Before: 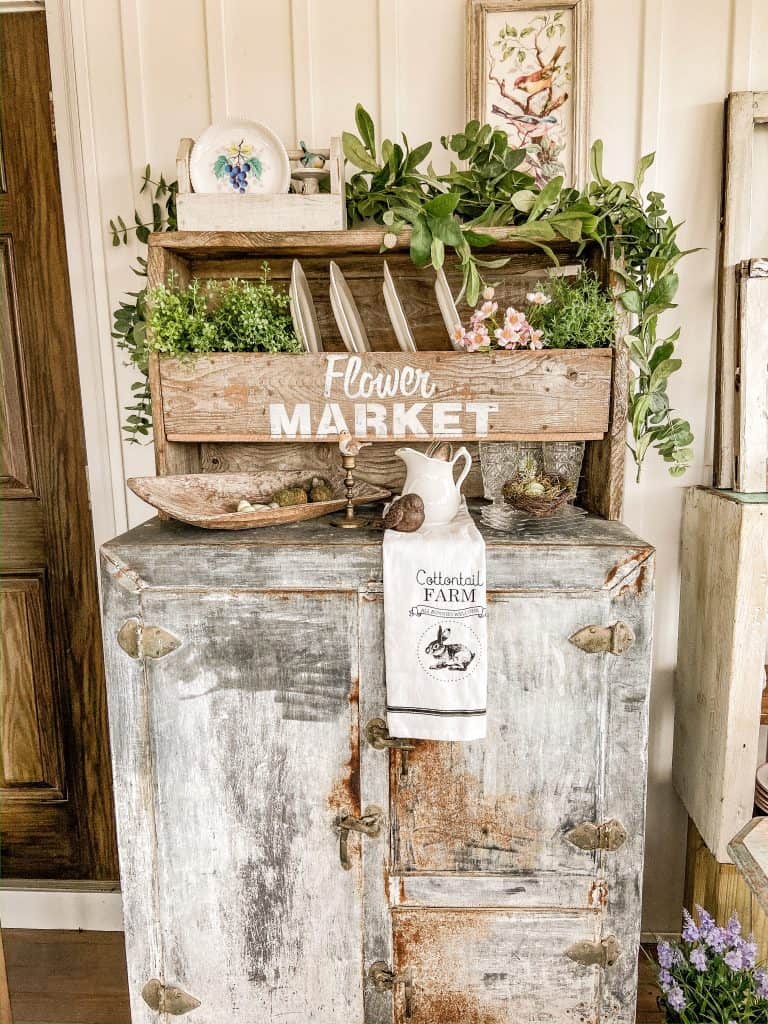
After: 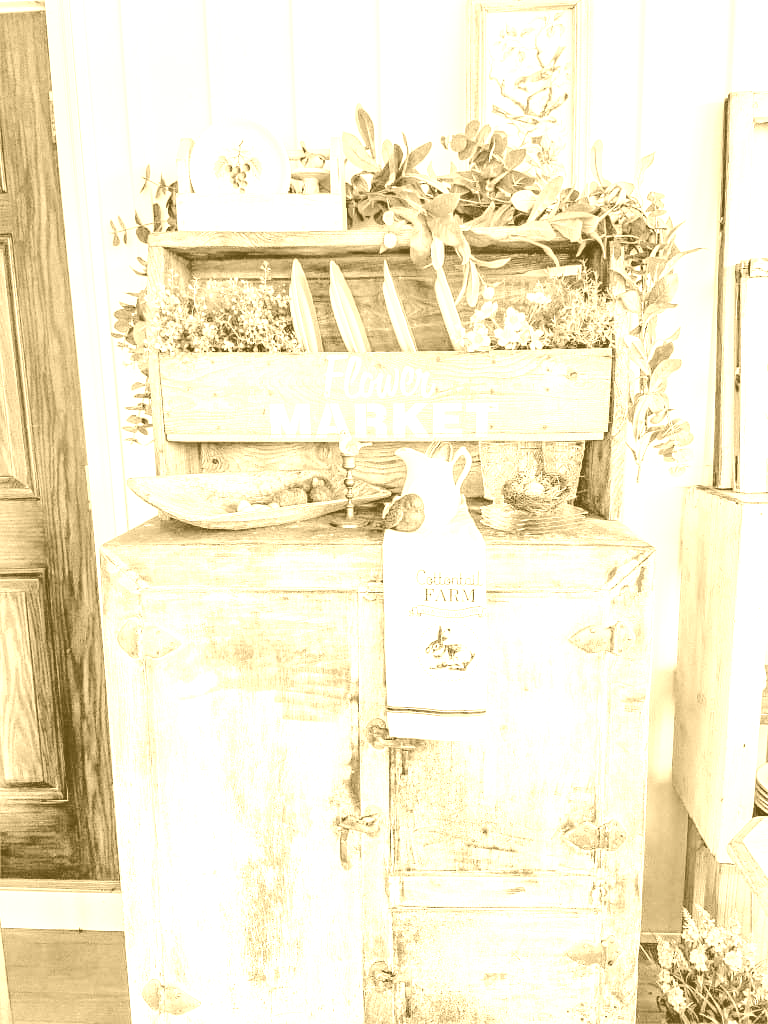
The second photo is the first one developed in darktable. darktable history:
colorize: hue 36°, source mix 100%
global tonemap: drago (0.7, 100)
